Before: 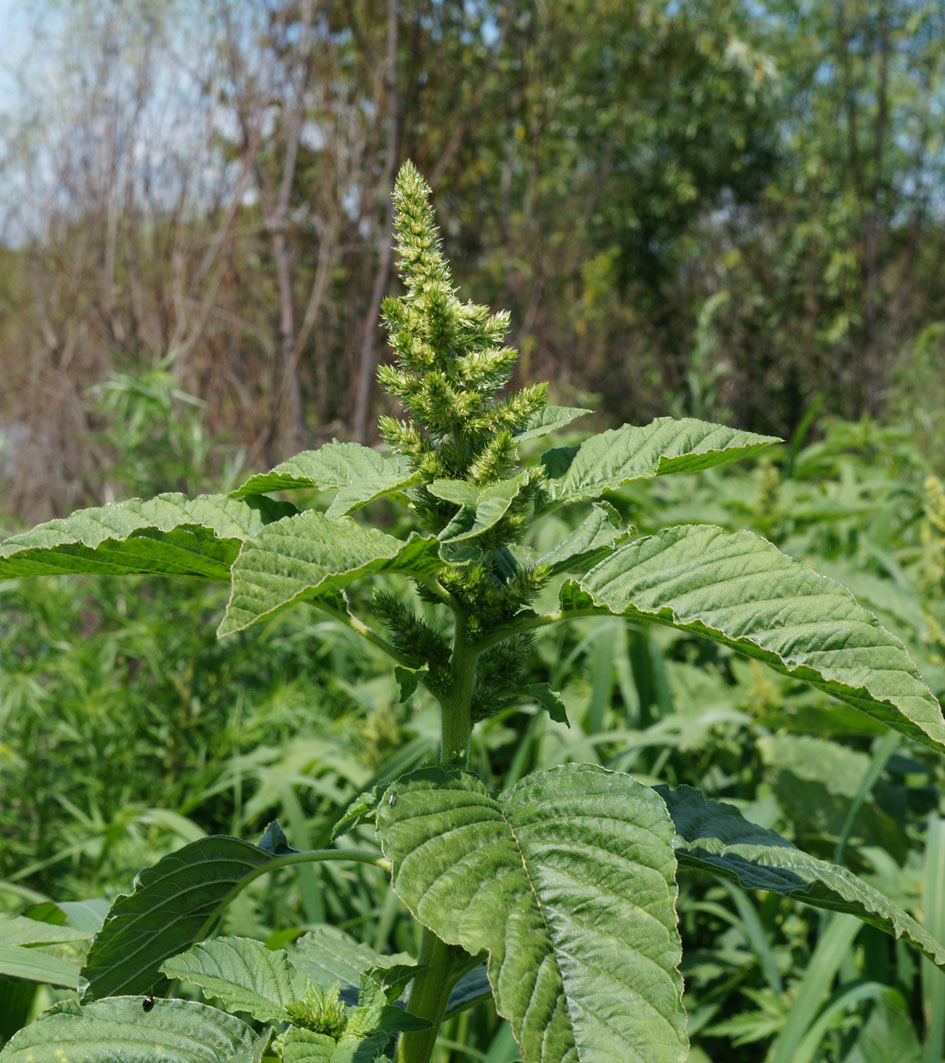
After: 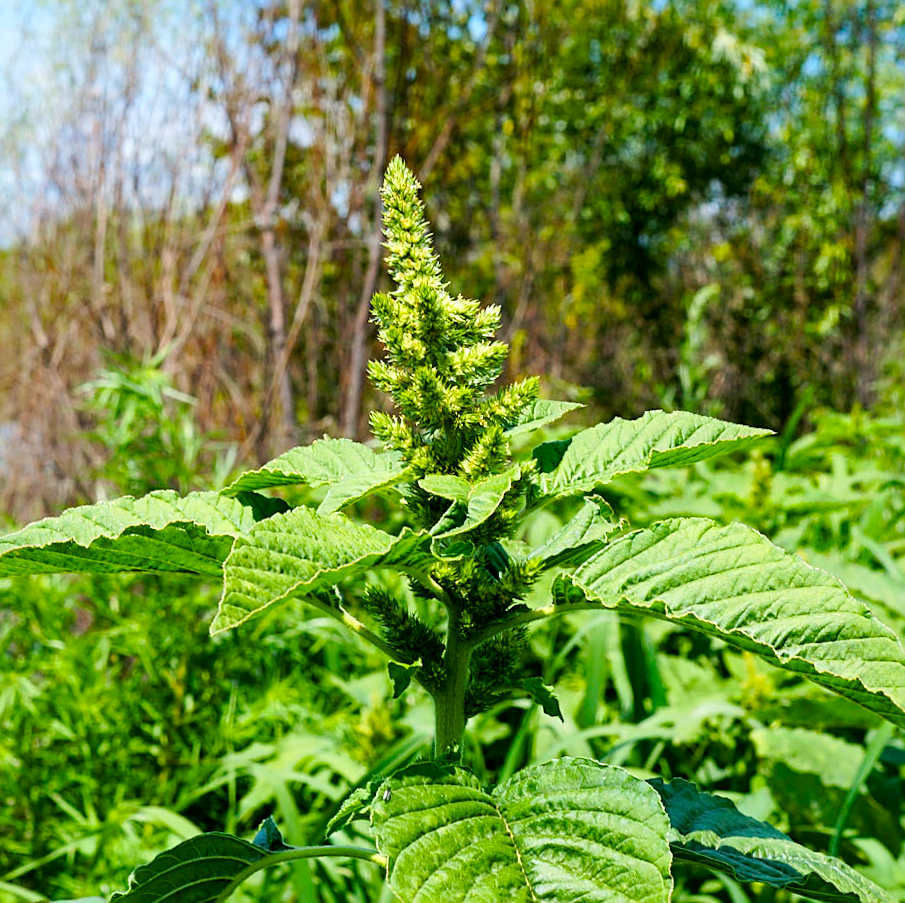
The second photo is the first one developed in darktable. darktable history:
exposure: exposure 0.124 EV, compensate exposure bias true, compensate highlight preservation false
crop and rotate: angle 0.498°, left 0.403%, right 2.861%, bottom 14.217%
color balance rgb: linear chroma grading › global chroma 14.718%, perceptual saturation grading › global saturation 20%, perceptual saturation grading › highlights -25.245%, perceptual saturation grading › shadows 49.491%
contrast brightness saturation: saturation 0.104
local contrast: mode bilateral grid, contrast 21, coarseness 50, detail 119%, midtone range 0.2
sharpen: on, module defaults
tone curve: curves: ch0 [(0, 0) (0.051, 0.027) (0.096, 0.071) (0.219, 0.248) (0.428, 0.52) (0.596, 0.713) (0.727, 0.823) (0.859, 0.924) (1, 1)]; ch1 [(0, 0) (0.1, 0.038) (0.318, 0.221) (0.413, 0.325) (0.454, 0.41) (0.493, 0.478) (0.503, 0.501) (0.516, 0.515) (0.548, 0.575) (0.561, 0.596) (0.594, 0.647) (0.666, 0.701) (1, 1)]; ch2 [(0, 0) (0.453, 0.44) (0.479, 0.476) (0.504, 0.5) (0.52, 0.526) (0.557, 0.585) (0.583, 0.608) (0.824, 0.815) (1, 1)]
